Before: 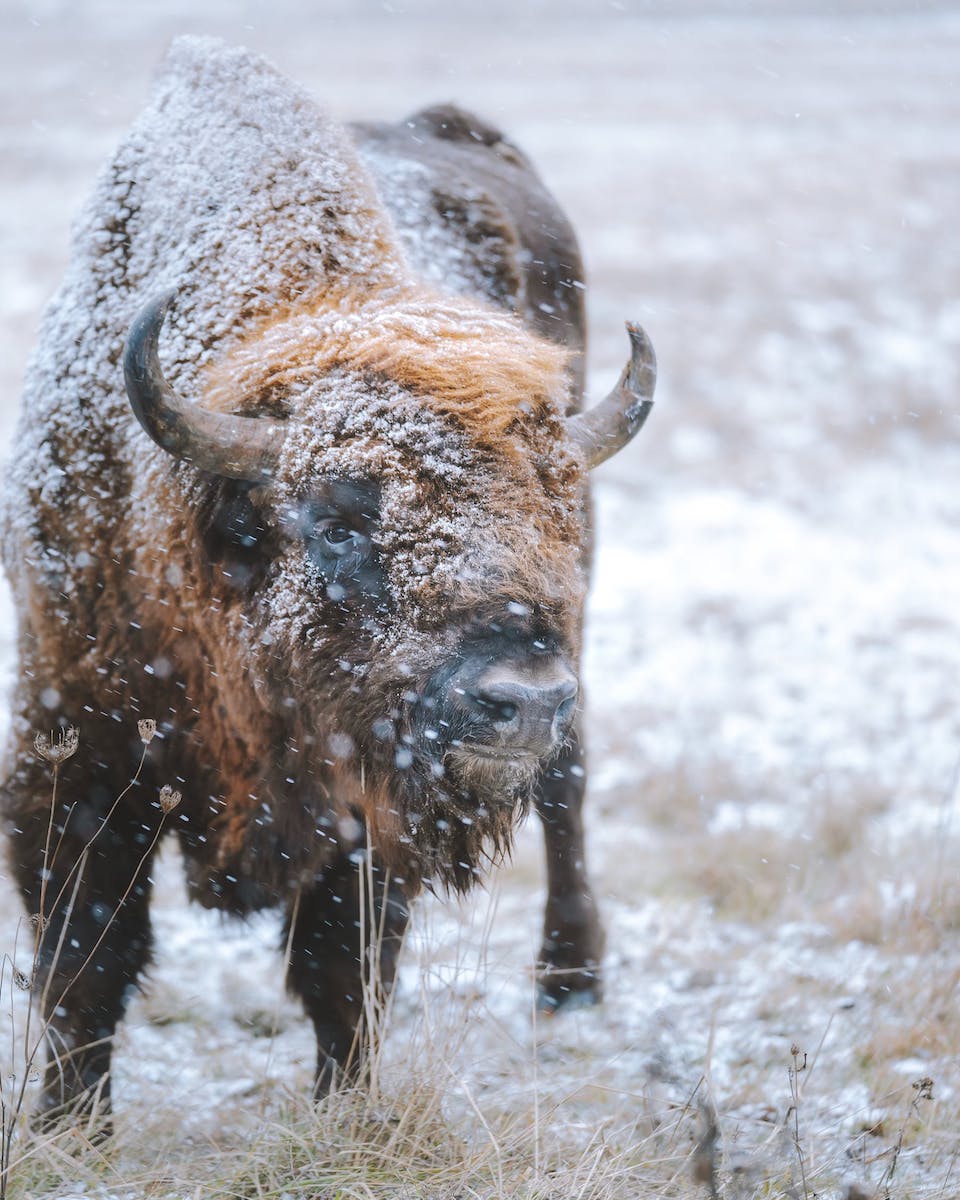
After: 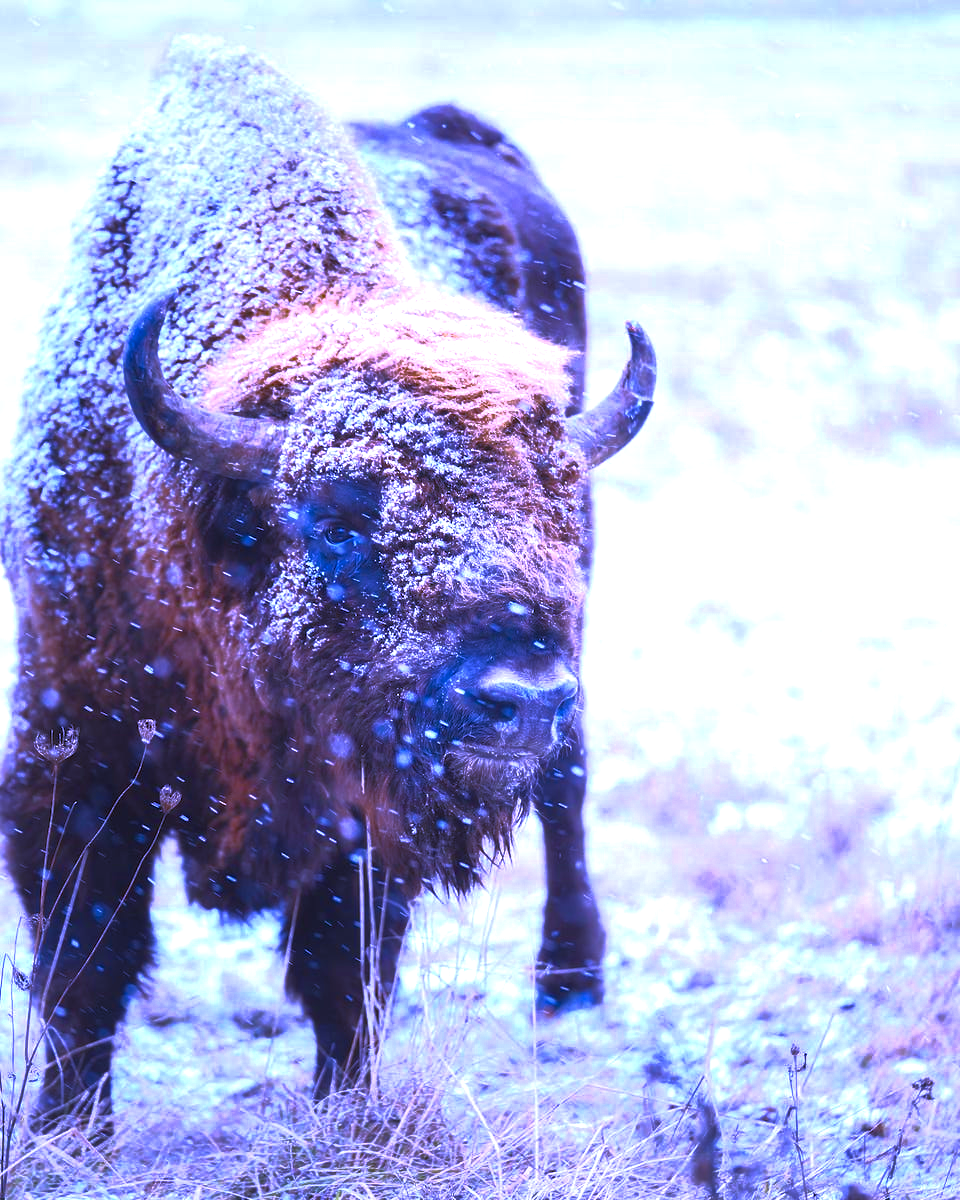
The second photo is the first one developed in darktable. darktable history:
base curve: curves: ch0 [(0, 0) (0.564, 0.291) (0.802, 0.731) (1, 1)]
color balance rgb: linear chroma grading › global chroma 10%, perceptual saturation grading › global saturation 40%, perceptual brilliance grading › global brilliance 30%, global vibrance 20%
white balance: red 0.98, blue 1.61
